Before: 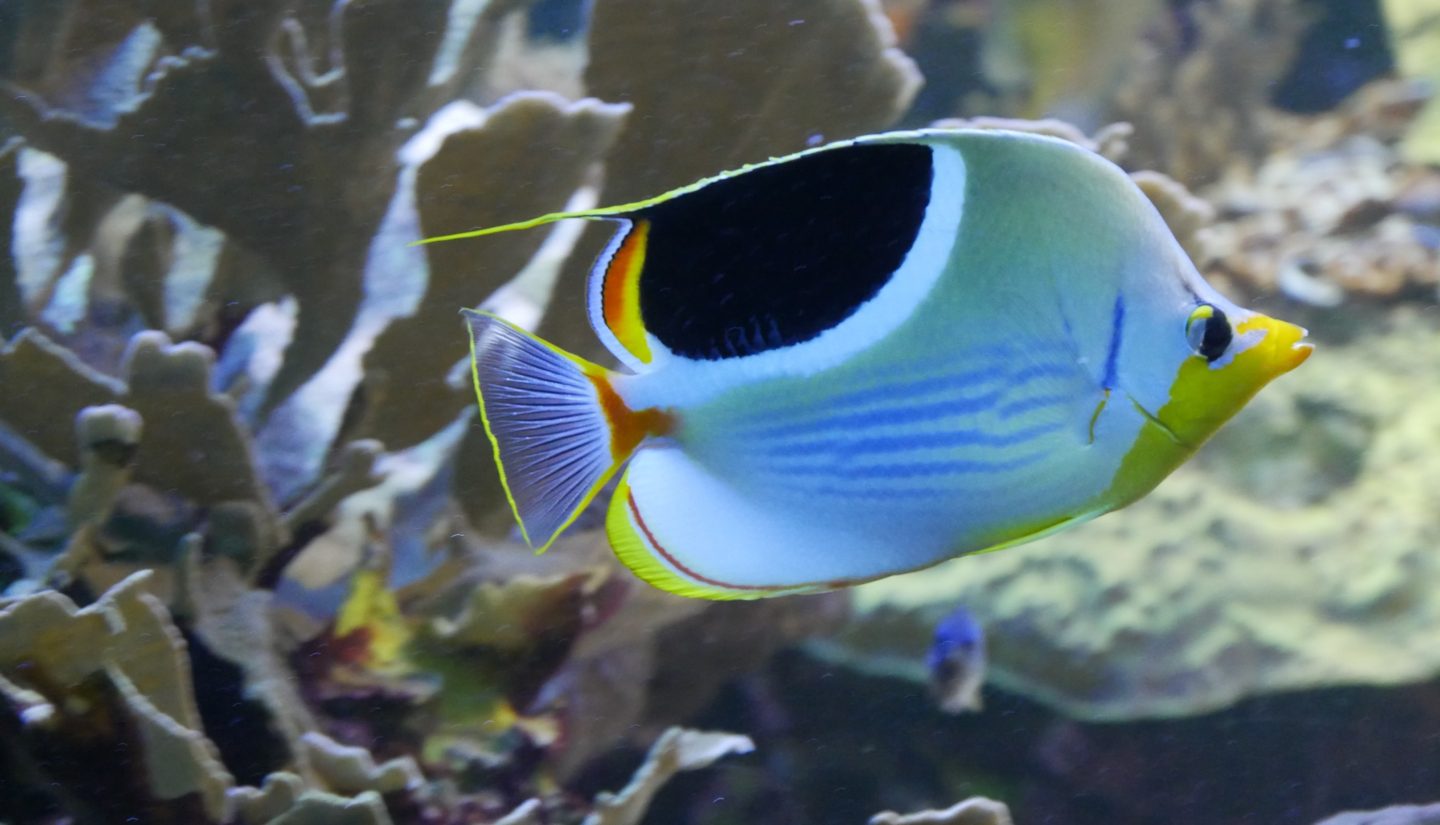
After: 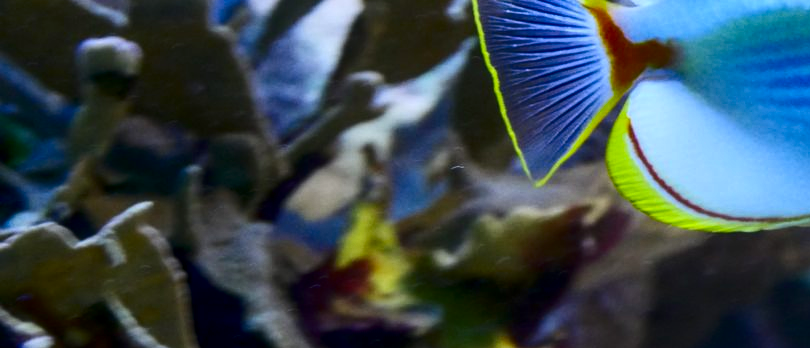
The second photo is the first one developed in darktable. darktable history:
local contrast: on, module defaults
crop: top 44.666%, right 43.706%, bottom 13.063%
contrast brightness saturation: contrast 0.223, brightness -0.183, saturation 0.233
